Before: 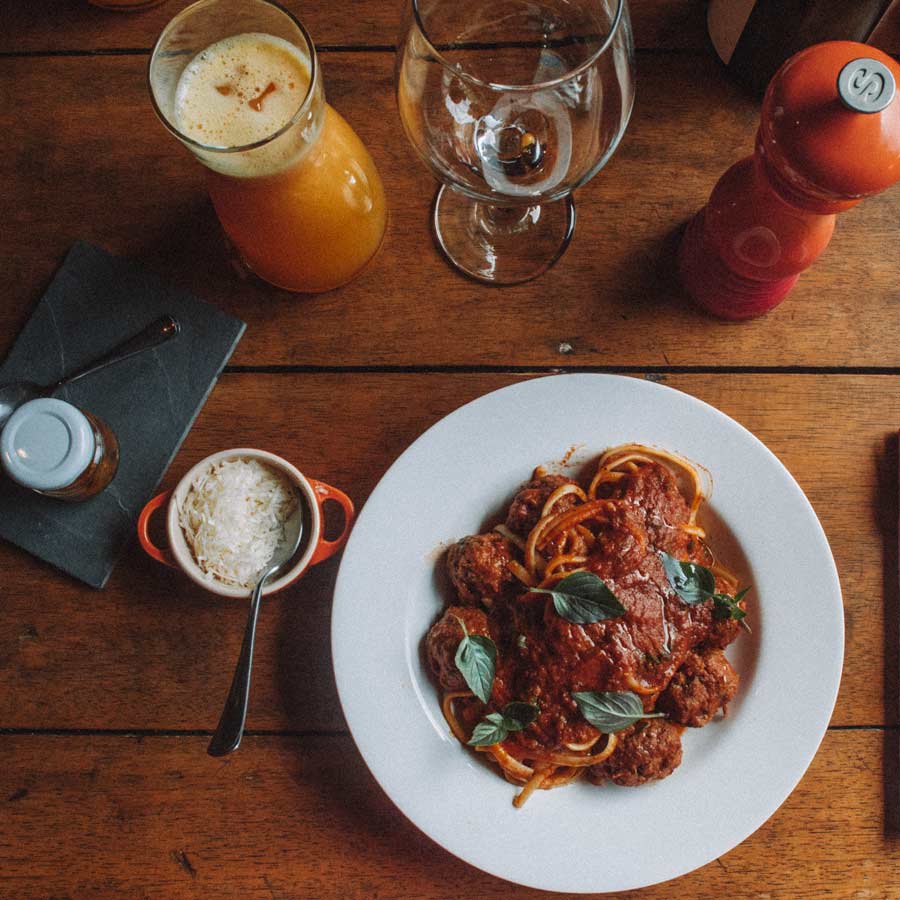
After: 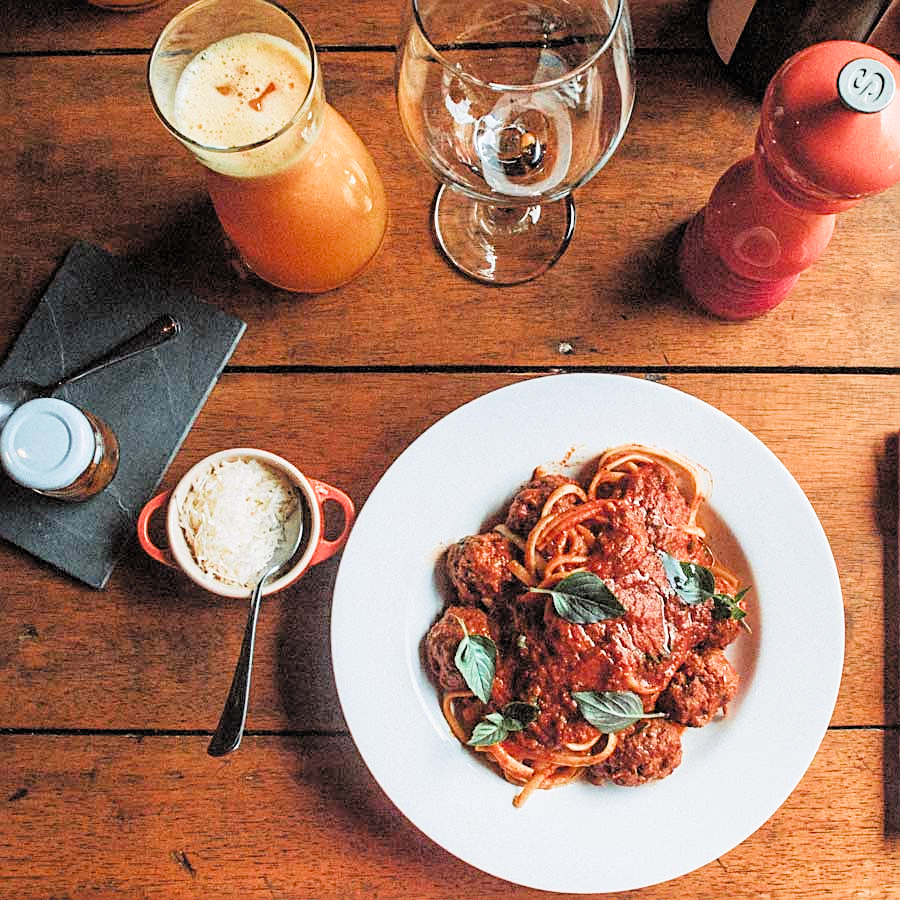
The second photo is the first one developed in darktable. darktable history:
exposure: black level correction 0, exposure 1.741 EV, compensate exposure bias true, compensate highlight preservation false
filmic rgb: black relative exposure -4.58 EV, white relative exposure 4.8 EV, threshold 3 EV, hardness 2.36, latitude 36.07%, contrast 1.048, highlights saturation mix 1.32%, shadows ↔ highlights balance 1.25%, color science v4 (2020), enable highlight reconstruction true
sharpen: amount 0.575
